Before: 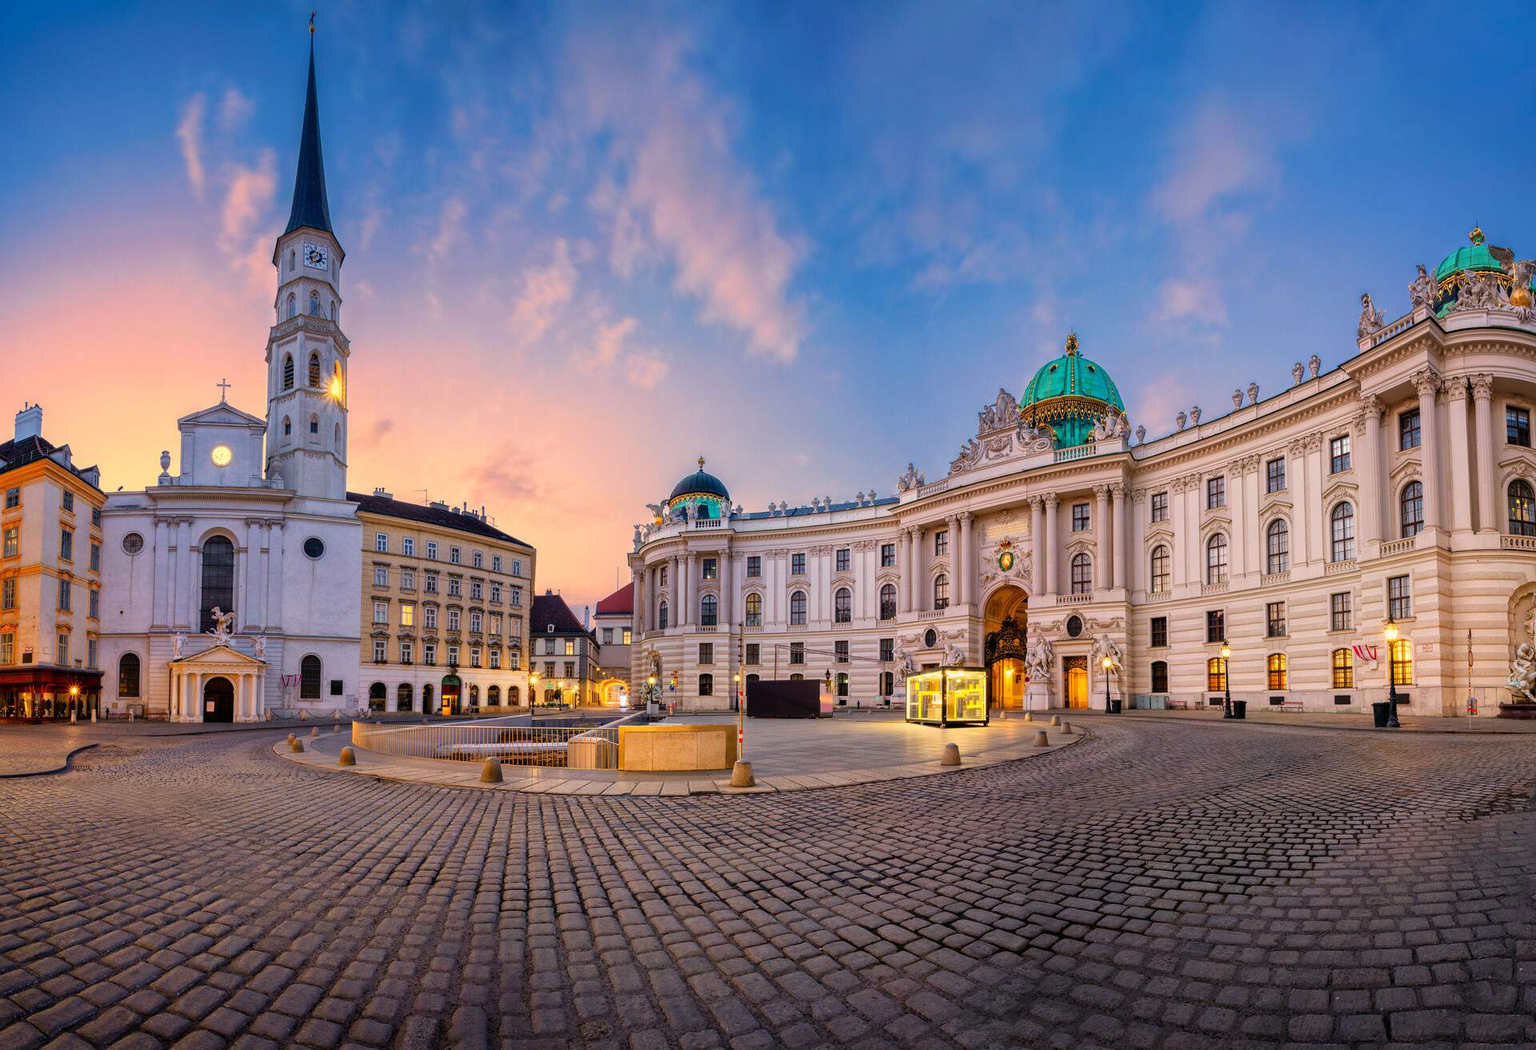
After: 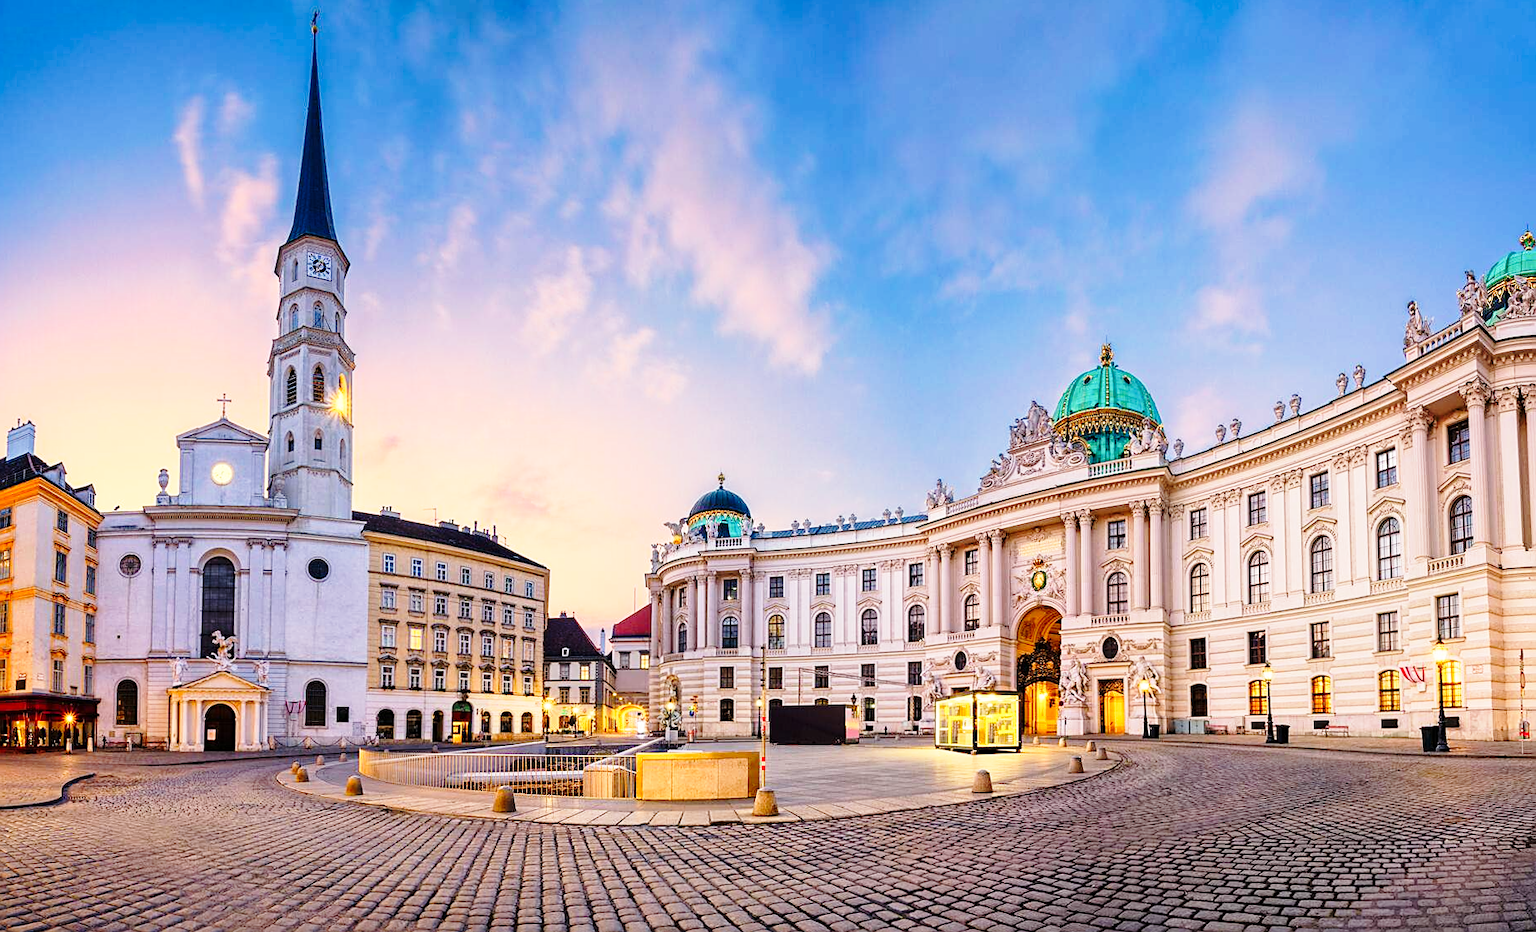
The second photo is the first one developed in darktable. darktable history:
sharpen: on, module defaults
base curve: curves: ch0 [(0, 0) (0.028, 0.03) (0.121, 0.232) (0.46, 0.748) (0.859, 0.968) (1, 1)], preserve colors none
crop and rotate: angle 0.2°, left 0.275%, right 3.127%, bottom 14.18%
tone curve: curves: ch0 [(0, 0) (0.003, 0.003) (0.011, 0.011) (0.025, 0.025) (0.044, 0.045) (0.069, 0.07) (0.1, 0.101) (0.136, 0.138) (0.177, 0.18) (0.224, 0.228) (0.277, 0.281) (0.335, 0.34) (0.399, 0.405) (0.468, 0.475) (0.543, 0.551) (0.623, 0.633) (0.709, 0.72) (0.801, 0.813) (0.898, 0.907) (1, 1)], preserve colors none
